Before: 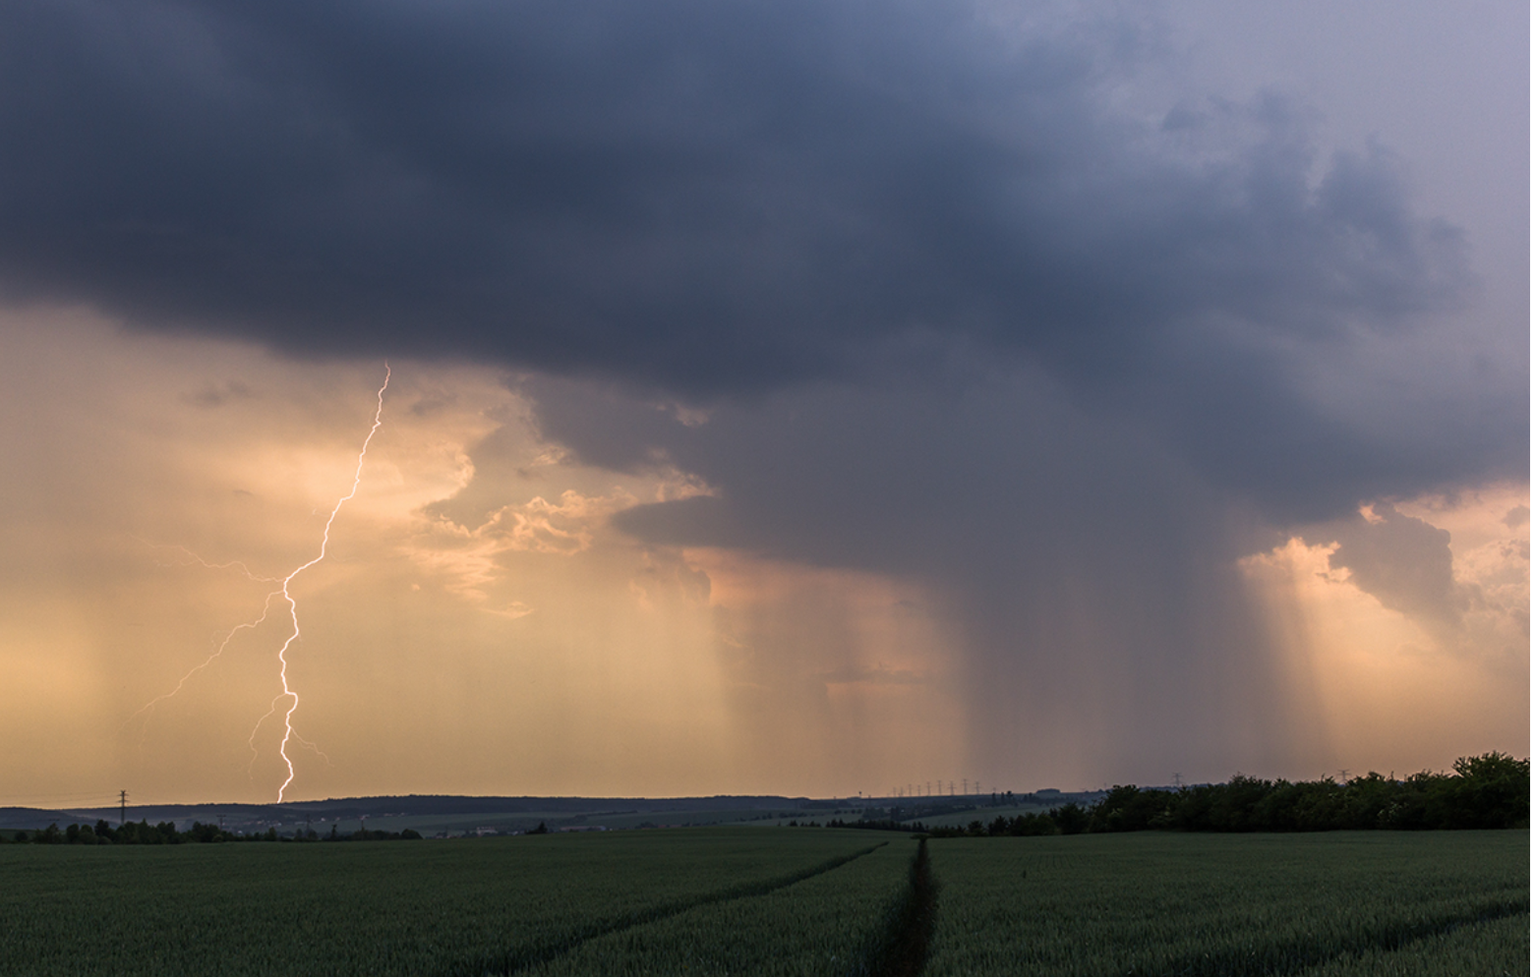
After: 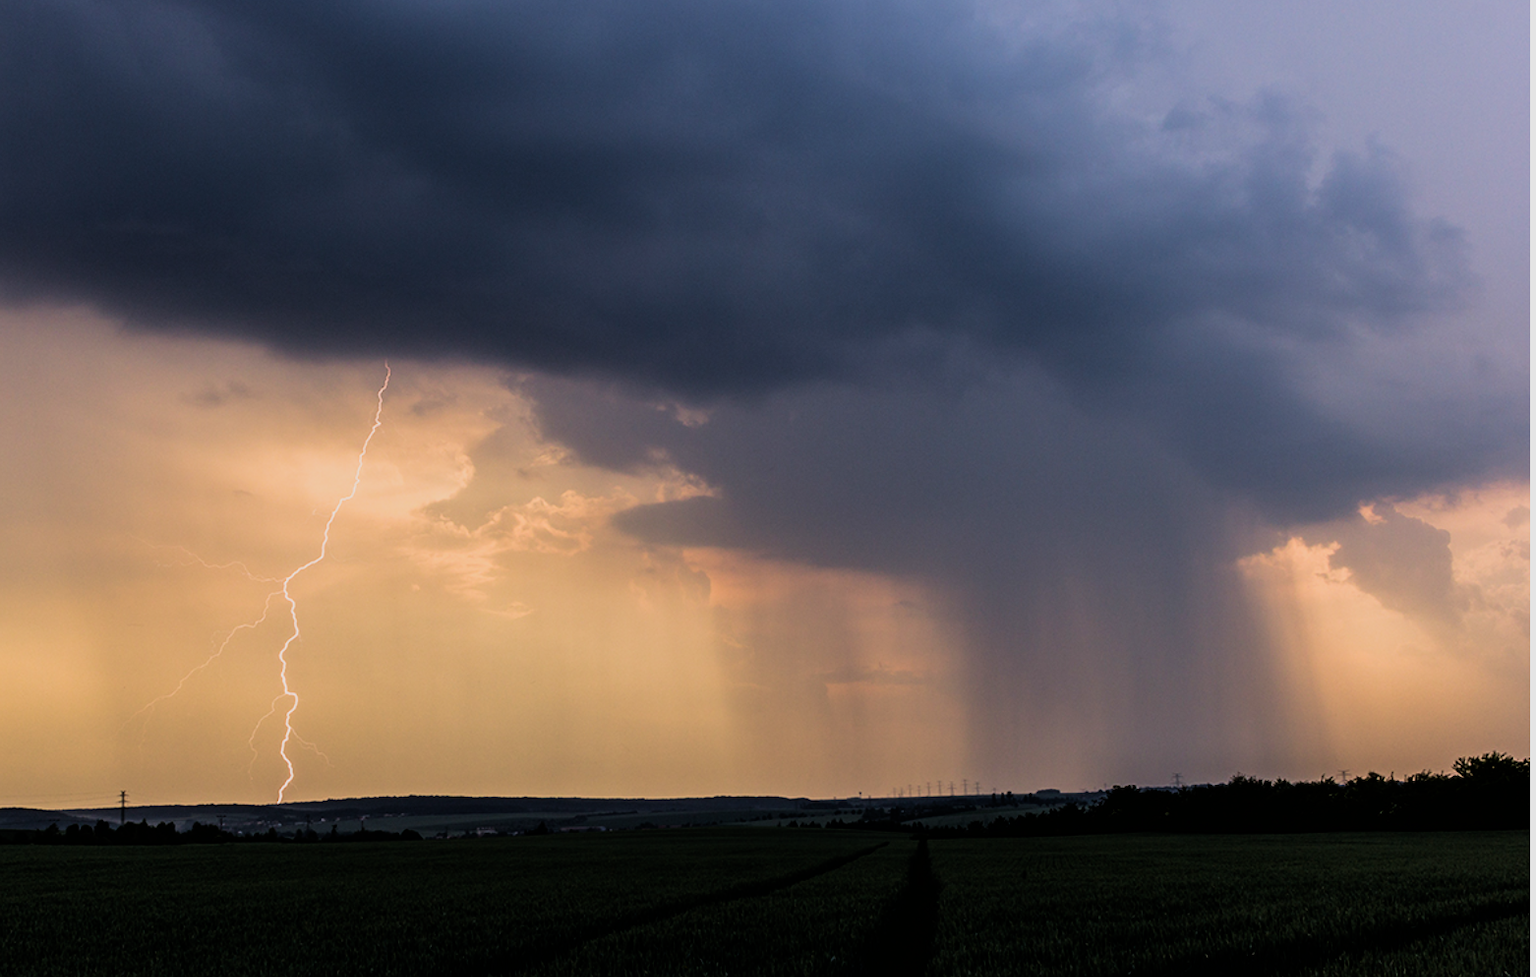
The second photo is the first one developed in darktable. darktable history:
velvia: strength 21.76%
filmic rgb: black relative exposure -5 EV, hardness 2.88, contrast 1.3, highlights saturation mix -30%
color correction: saturation 1.1
